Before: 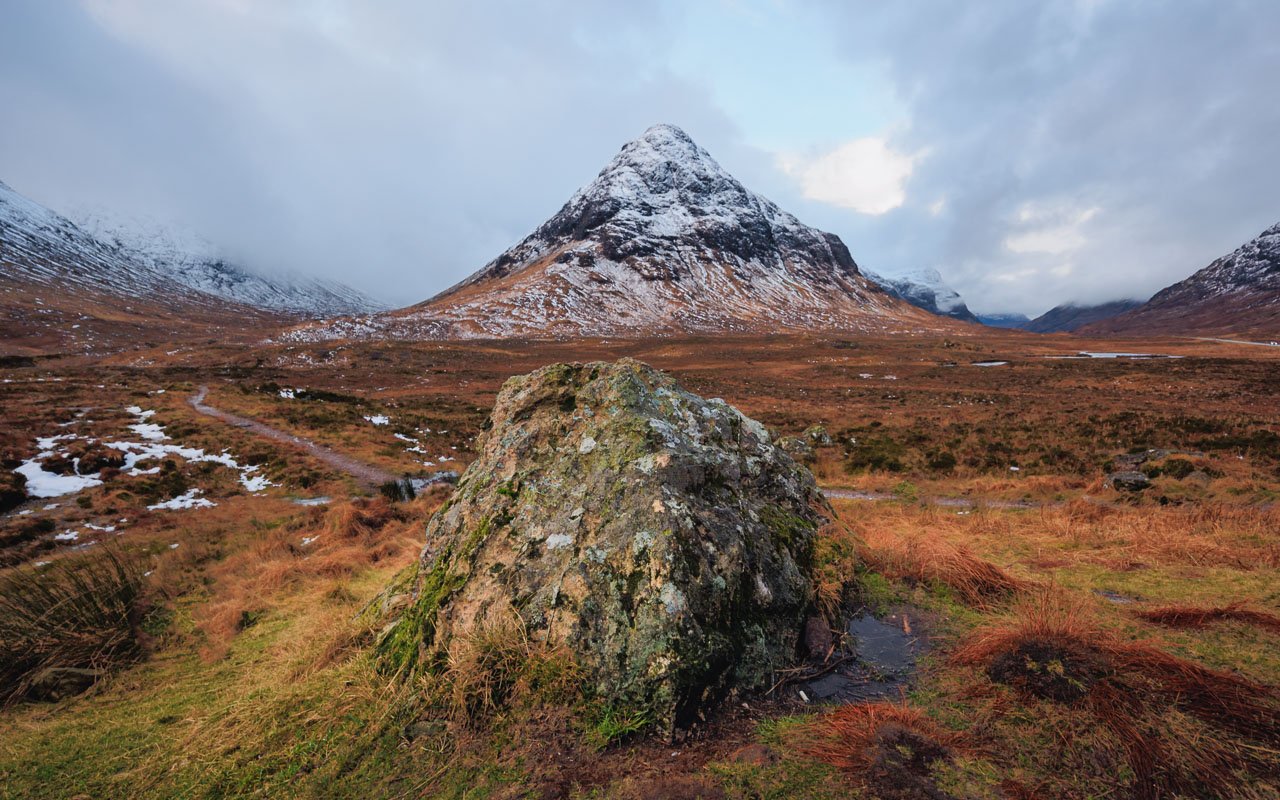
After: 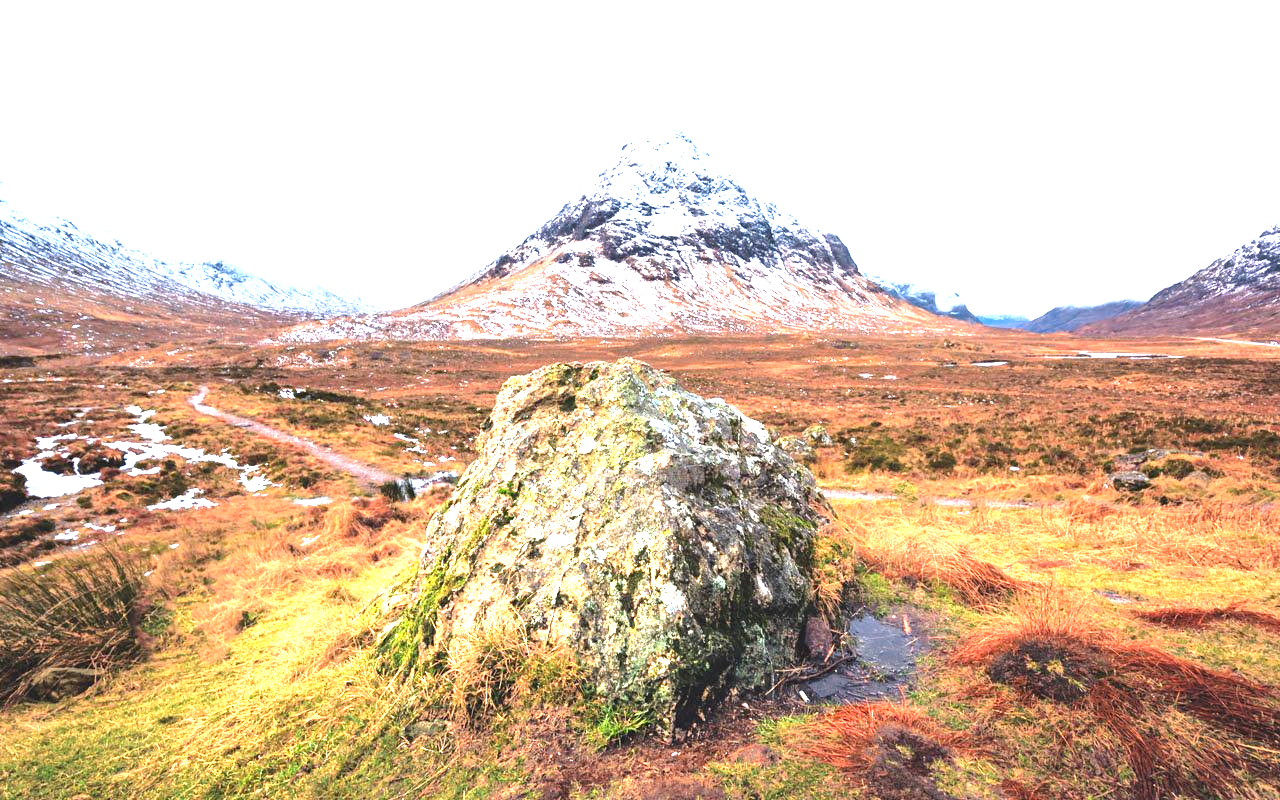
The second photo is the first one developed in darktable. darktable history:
exposure: black level correction 0, exposure 2.359 EV, compensate exposure bias true, compensate highlight preservation false
